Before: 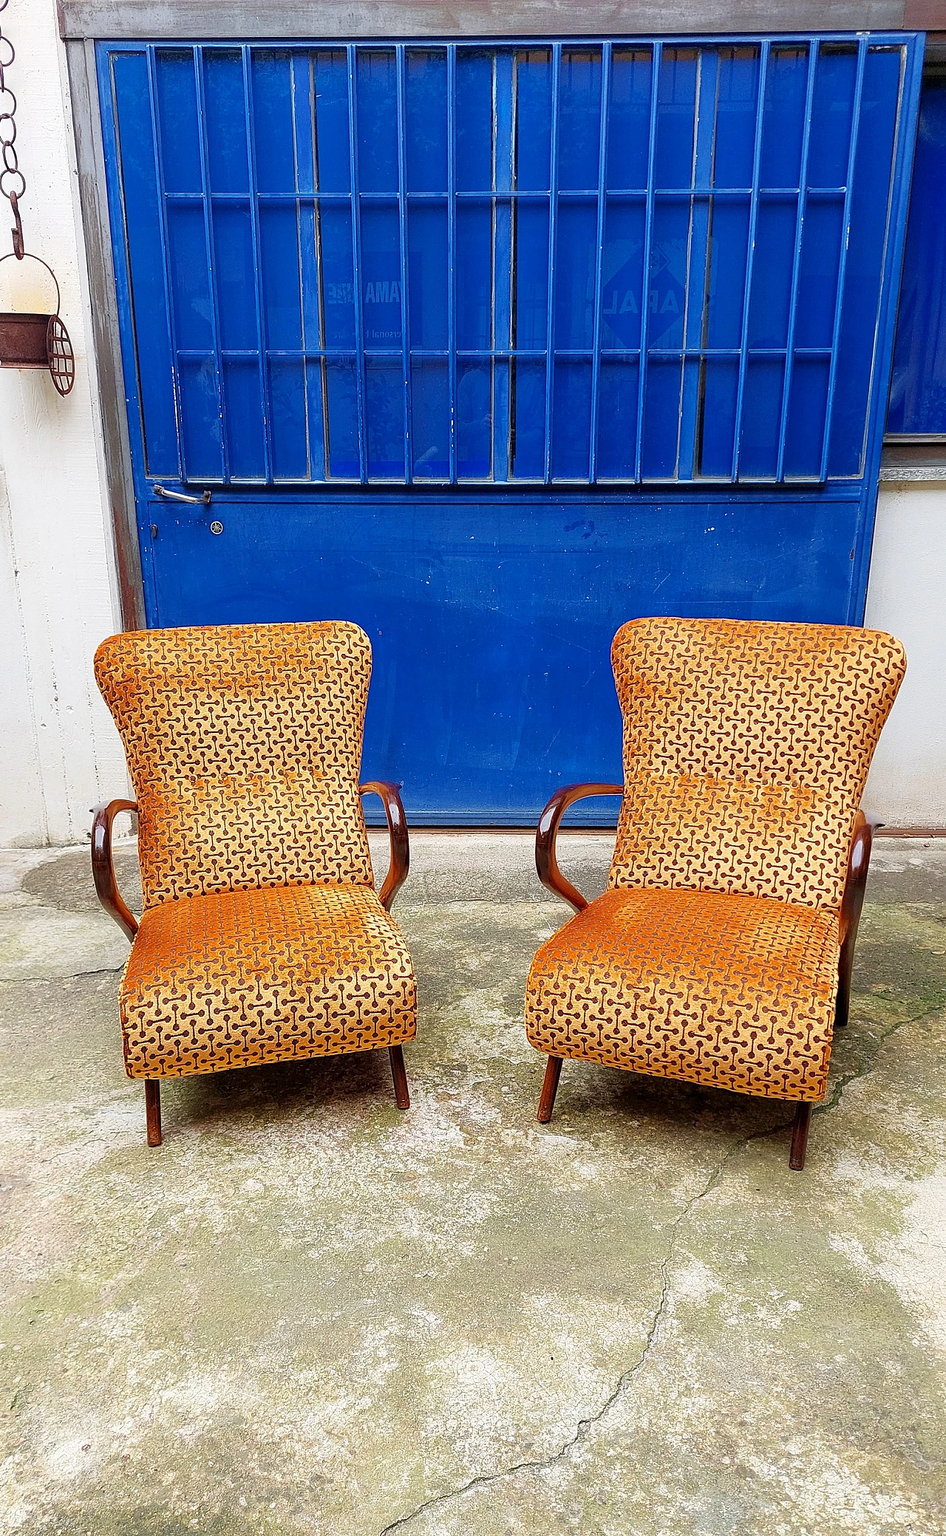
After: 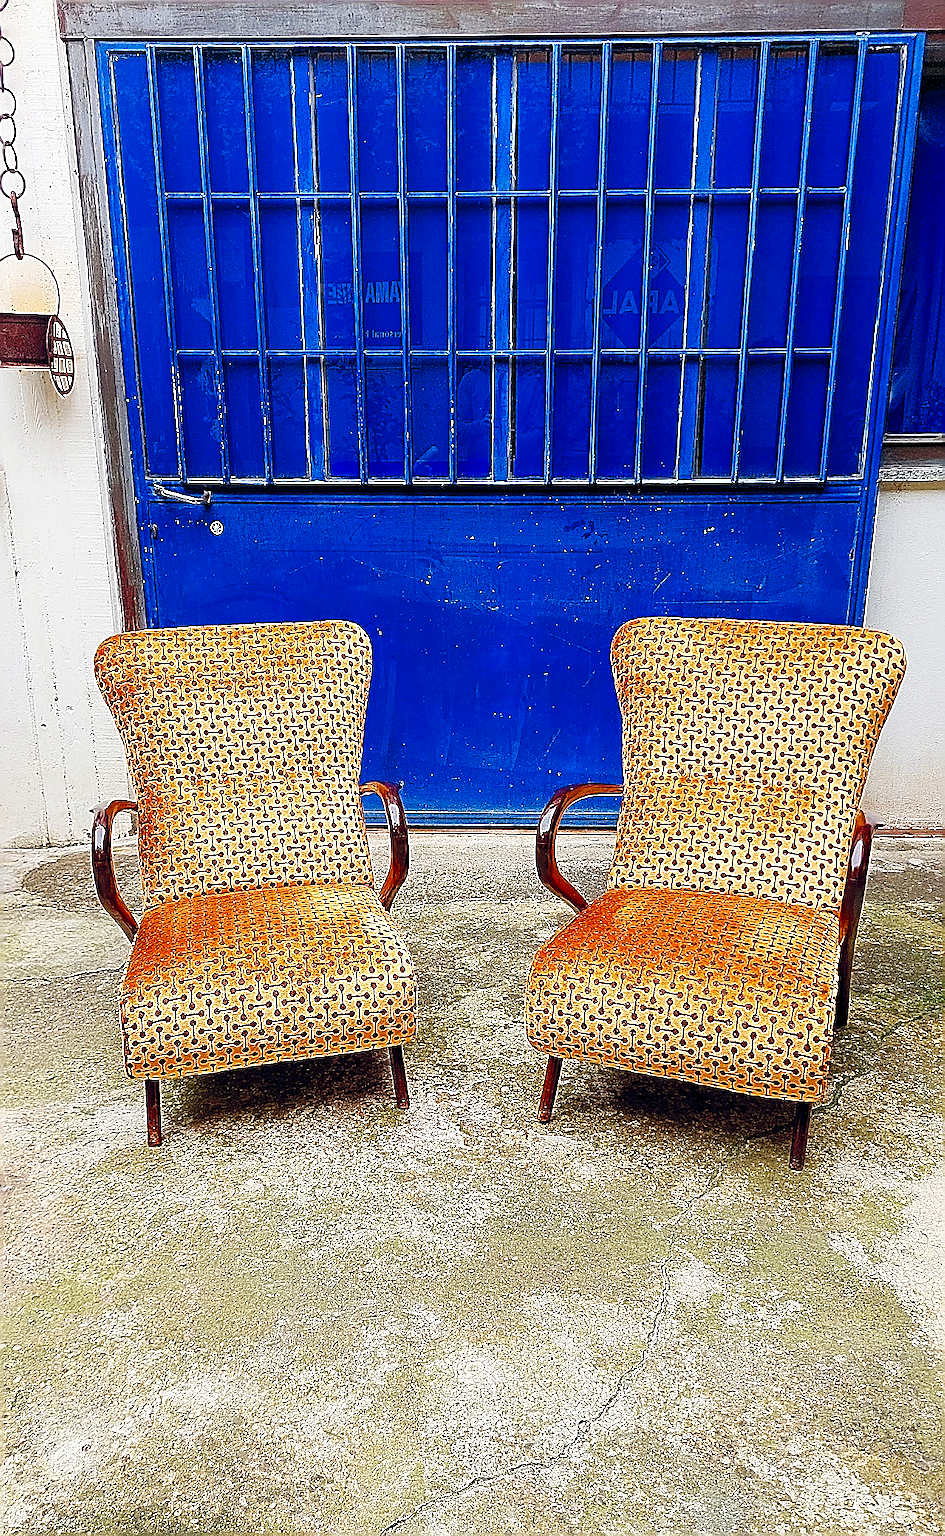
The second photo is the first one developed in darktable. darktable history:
tone curve: curves: ch0 [(0, 0) (0.227, 0.17) (0.766, 0.774) (1, 1)]; ch1 [(0, 0) (0.114, 0.127) (0.437, 0.452) (0.498, 0.495) (0.579, 0.576) (1, 1)]; ch2 [(0, 0) (0.233, 0.259) (0.493, 0.492) (0.568, 0.579) (1, 1)], preserve colors none
sharpen: amount 1.984
color balance rgb: power › chroma 0.697%, power › hue 60°, global offset › chroma 0.136%, global offset › hue 253.73°, linear chroma grading › global chroma 9.912%, perceptual saturation grading › global saturation 20%, perceptual saturation grading › highlights -25.373%, perceptual saturation grading › shadows 24.397%
